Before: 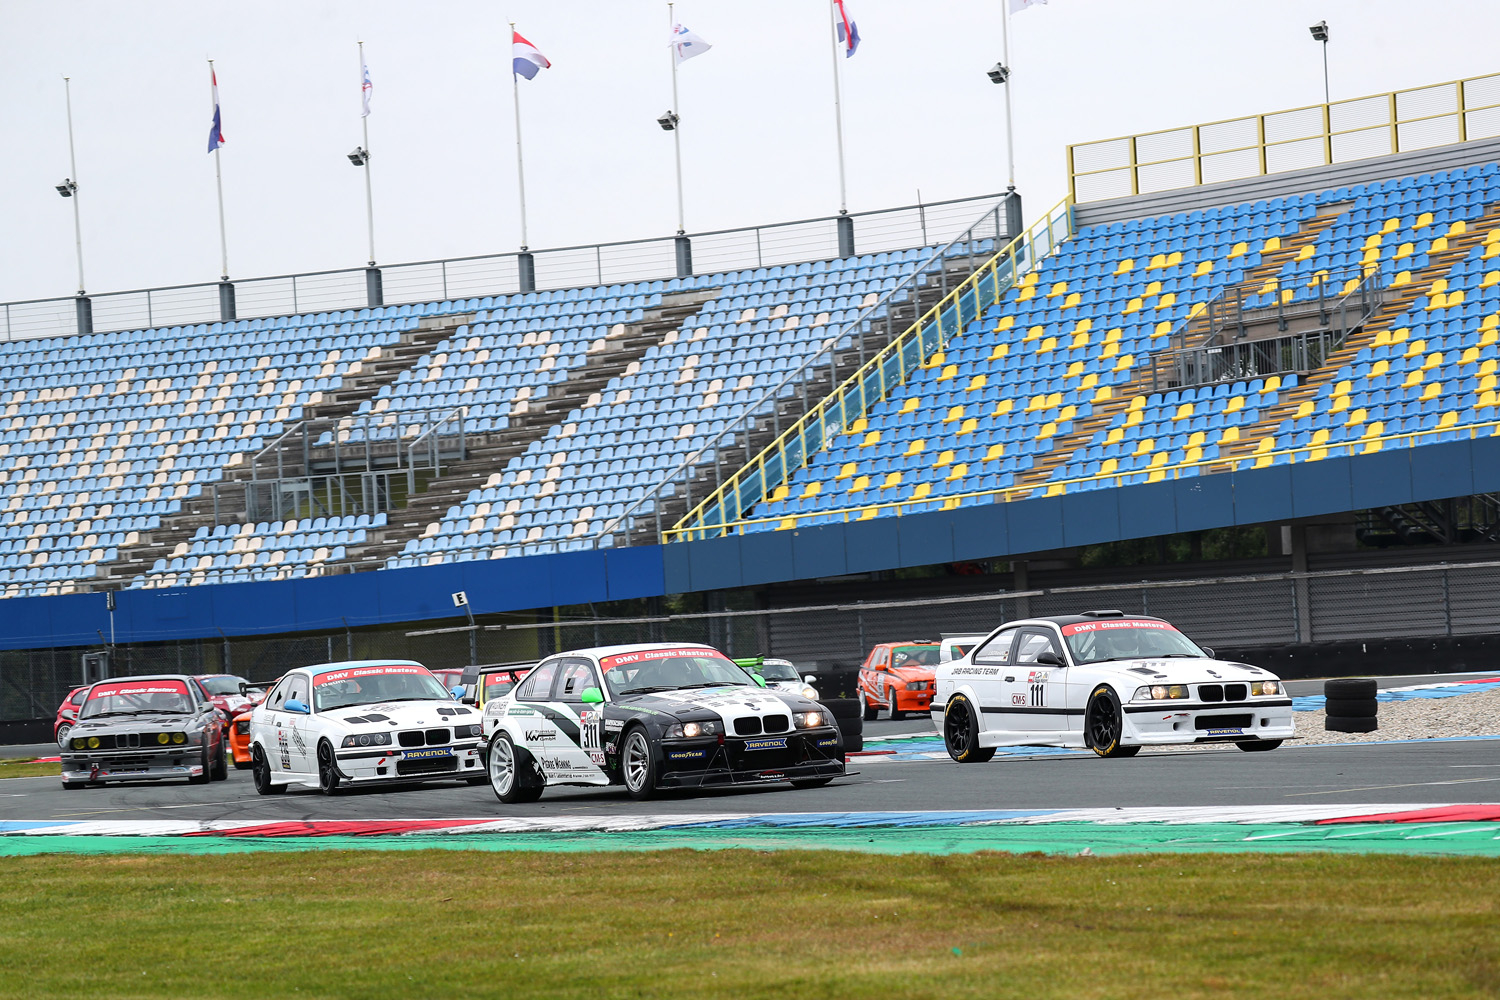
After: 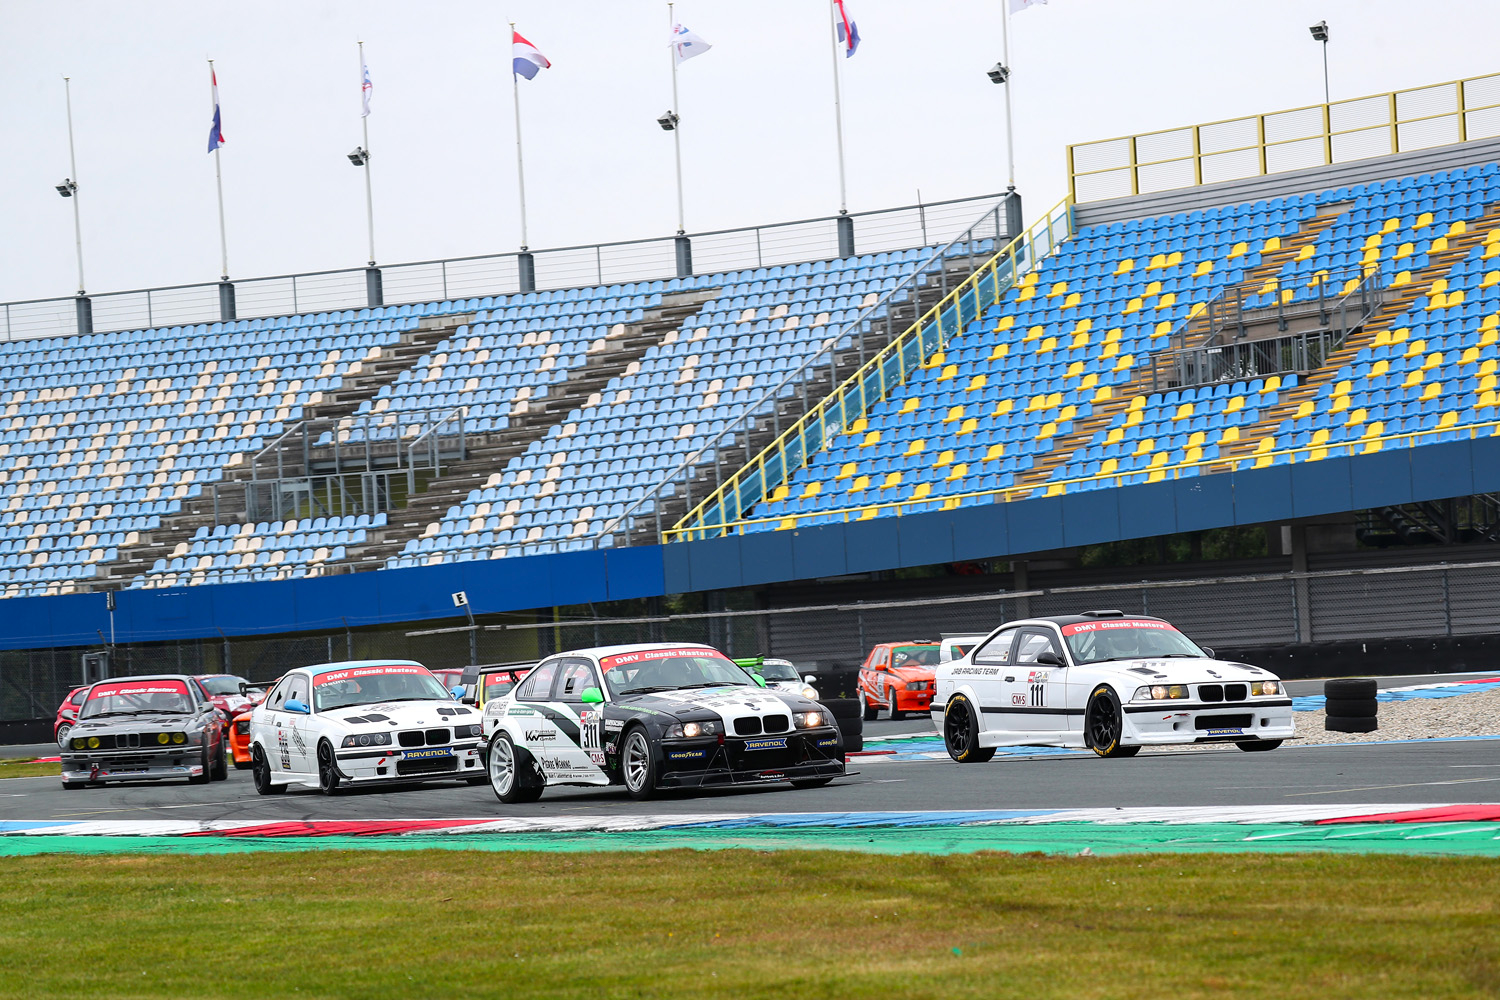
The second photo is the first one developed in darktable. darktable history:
color correction: highlights b* 0.058, saturation 1.11
